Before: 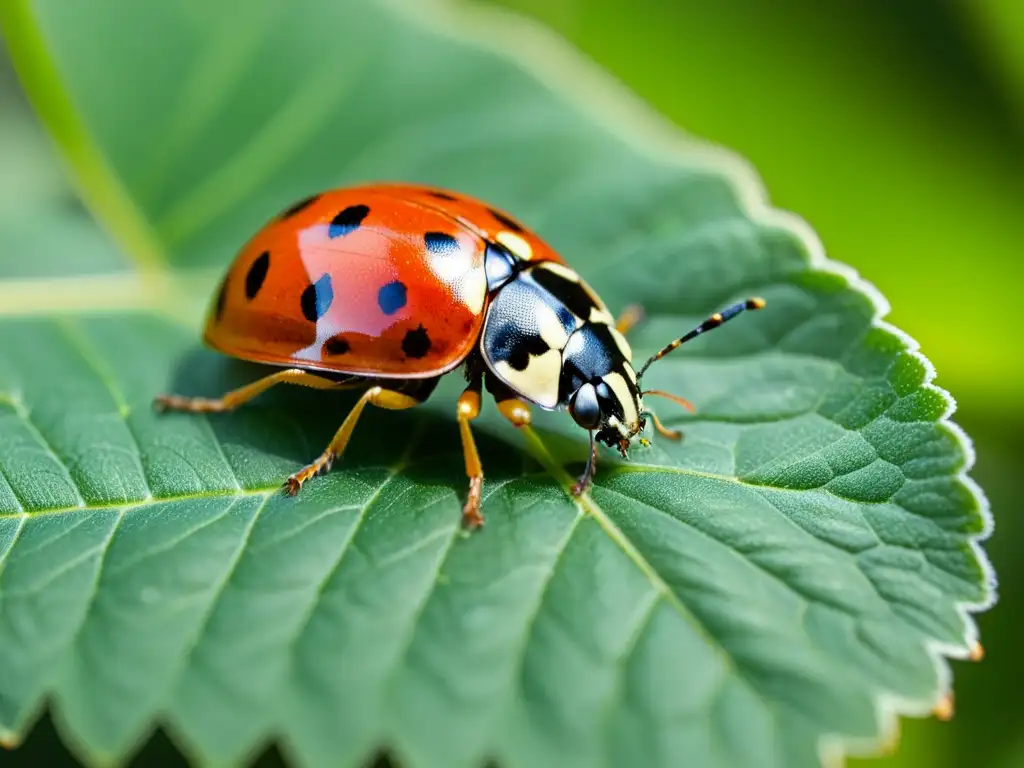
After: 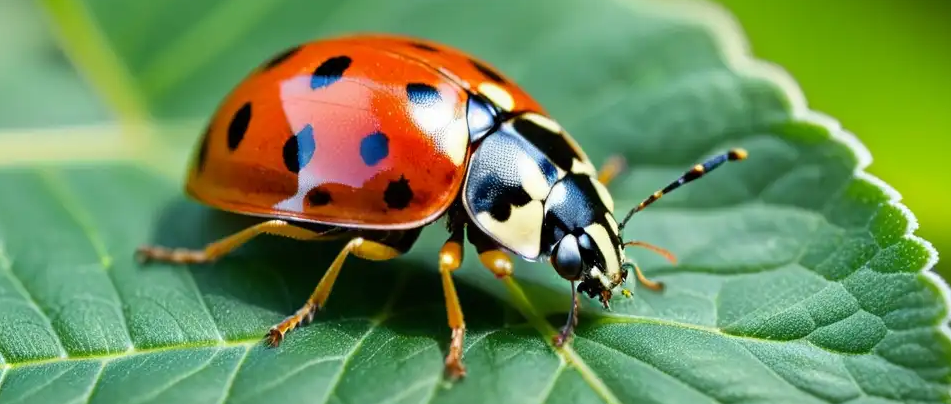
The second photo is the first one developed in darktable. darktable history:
crop: left 1.852%, top 19.452%, right 5.21%, bottom 27.916%
